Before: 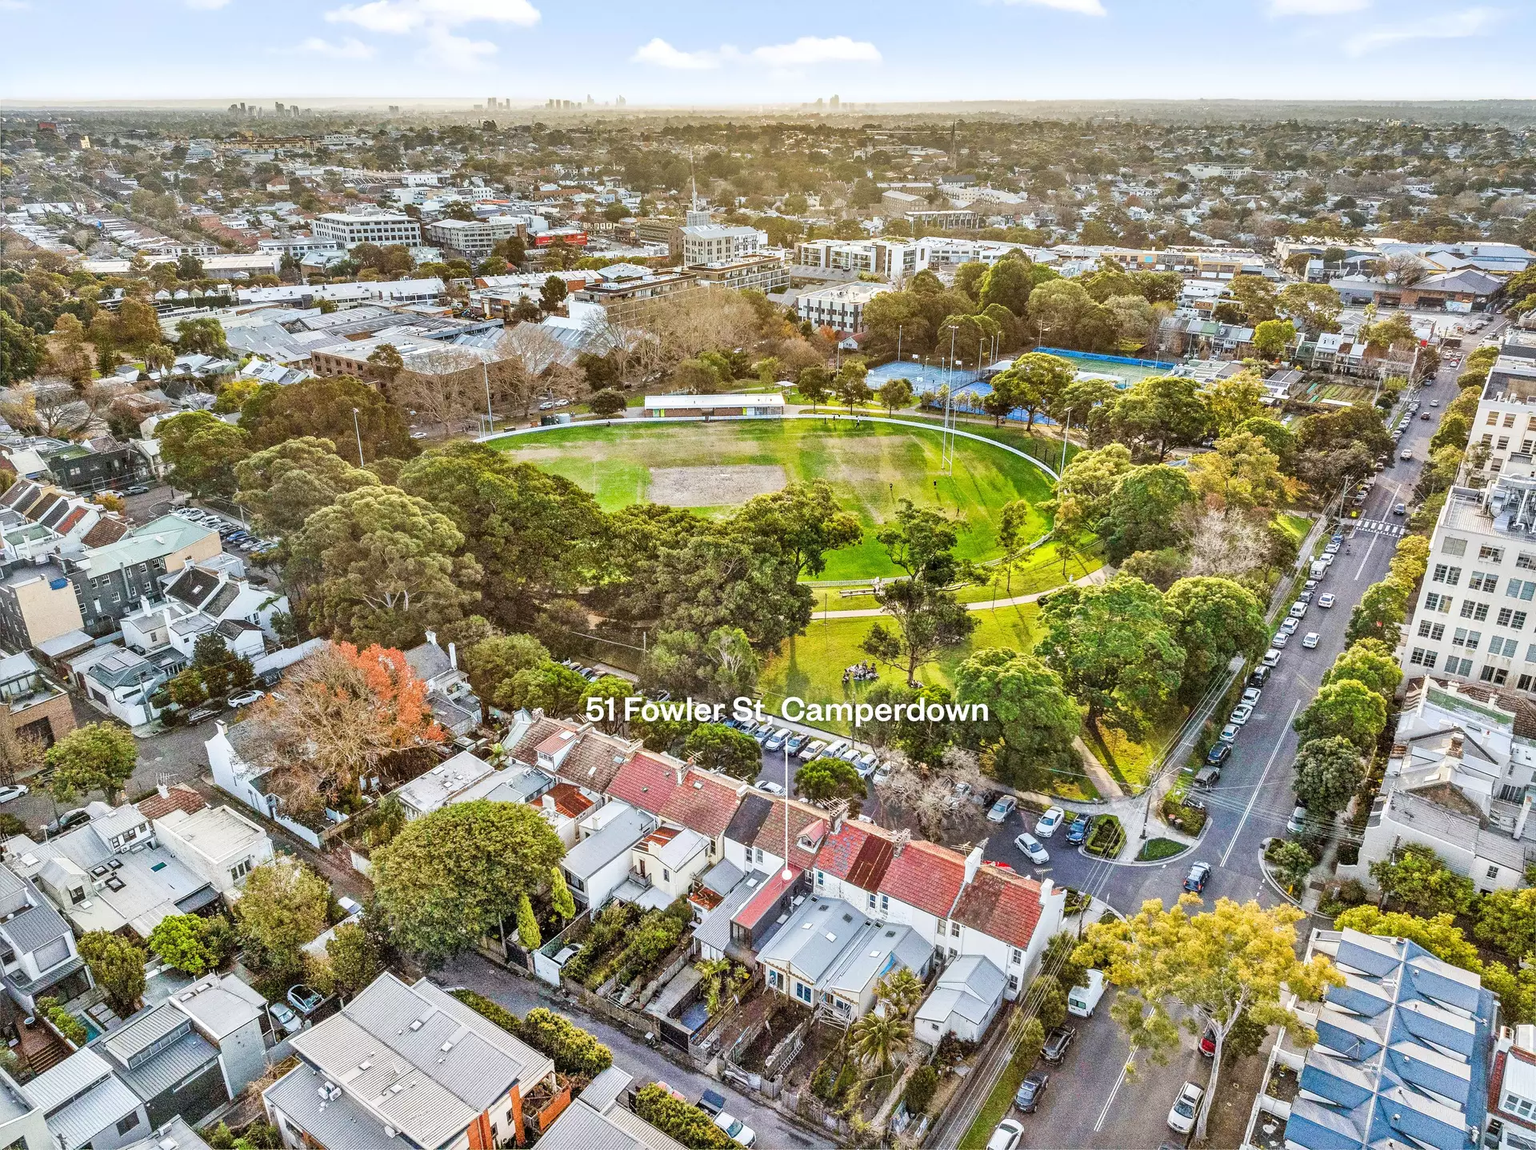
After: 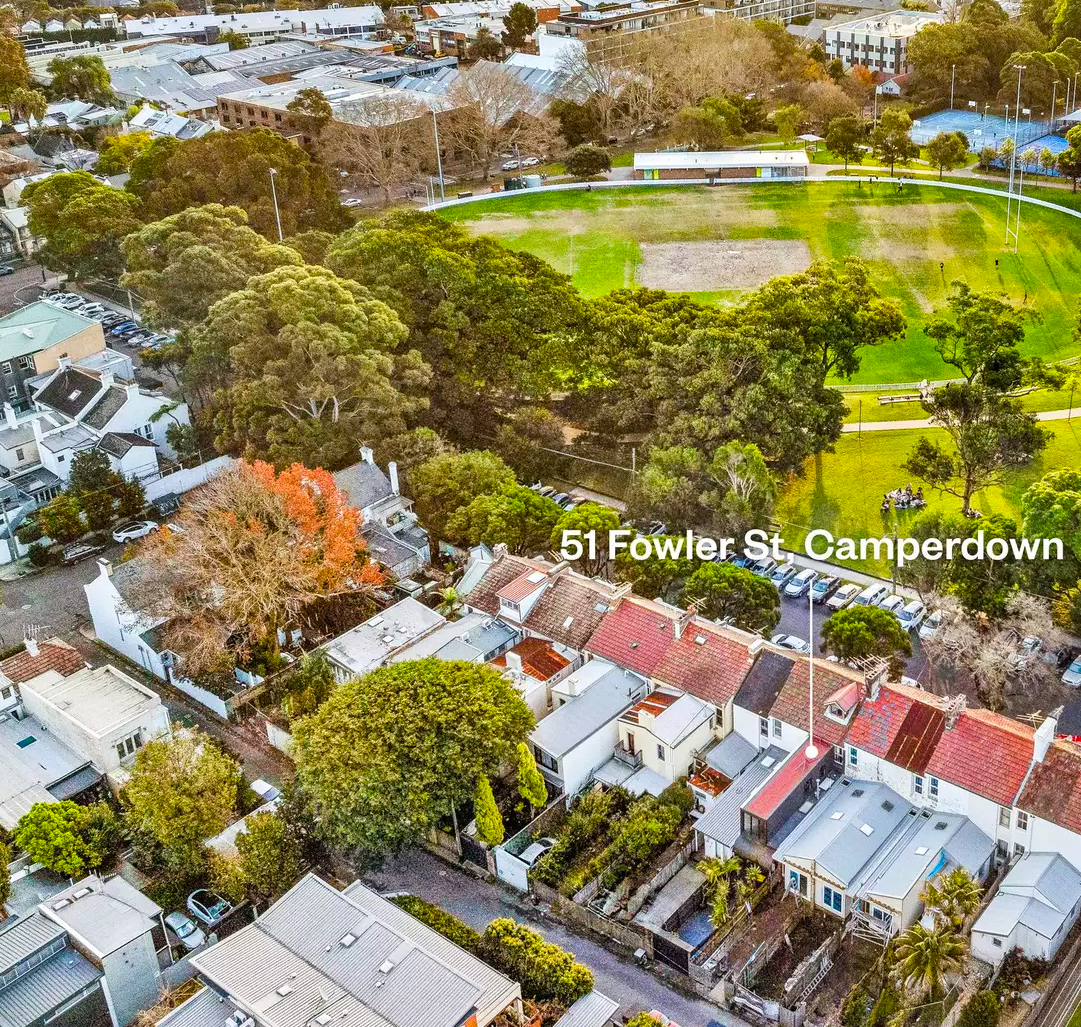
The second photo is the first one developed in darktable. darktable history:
color balance rgb: perceptual saturation grading › global saturation 20%, global vibrance 20%
crop: left 8.966%, top 23.852%, right 34.699%, bottom 4.703%
white balance: red 1, blue 1
